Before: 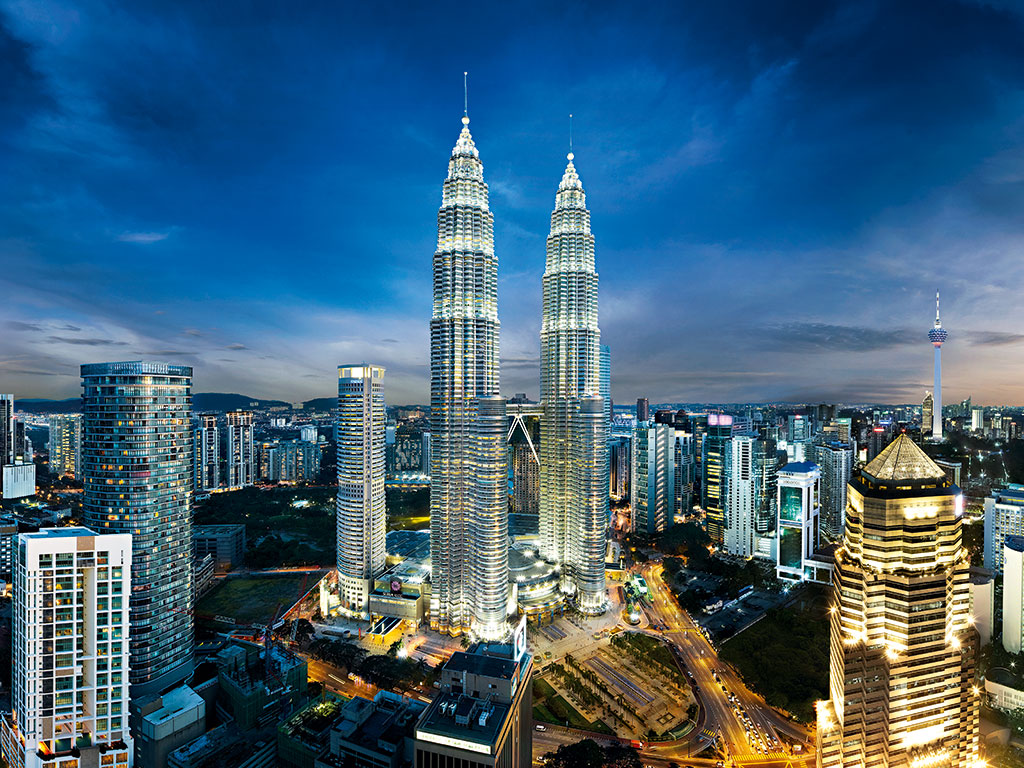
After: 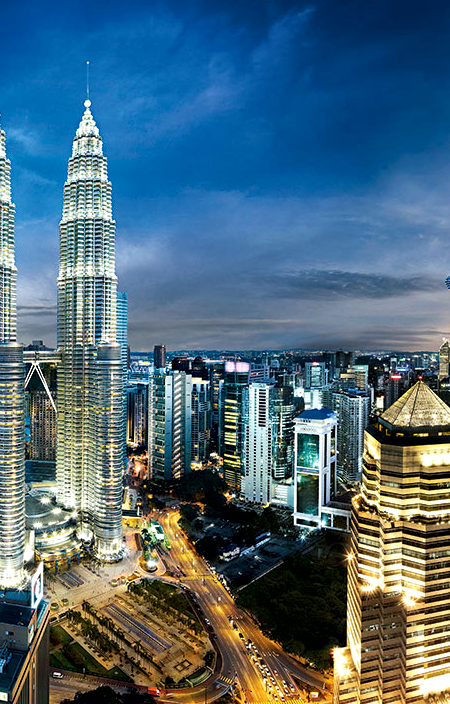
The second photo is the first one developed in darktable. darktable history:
crop: left 47.222%, top 6.954%, right 8.06%
exposure: compensate highlight preservation false
local contrast: mode bilateral grid, contrast 51, coarseness 49, detail 150%, midtone range 0.2
